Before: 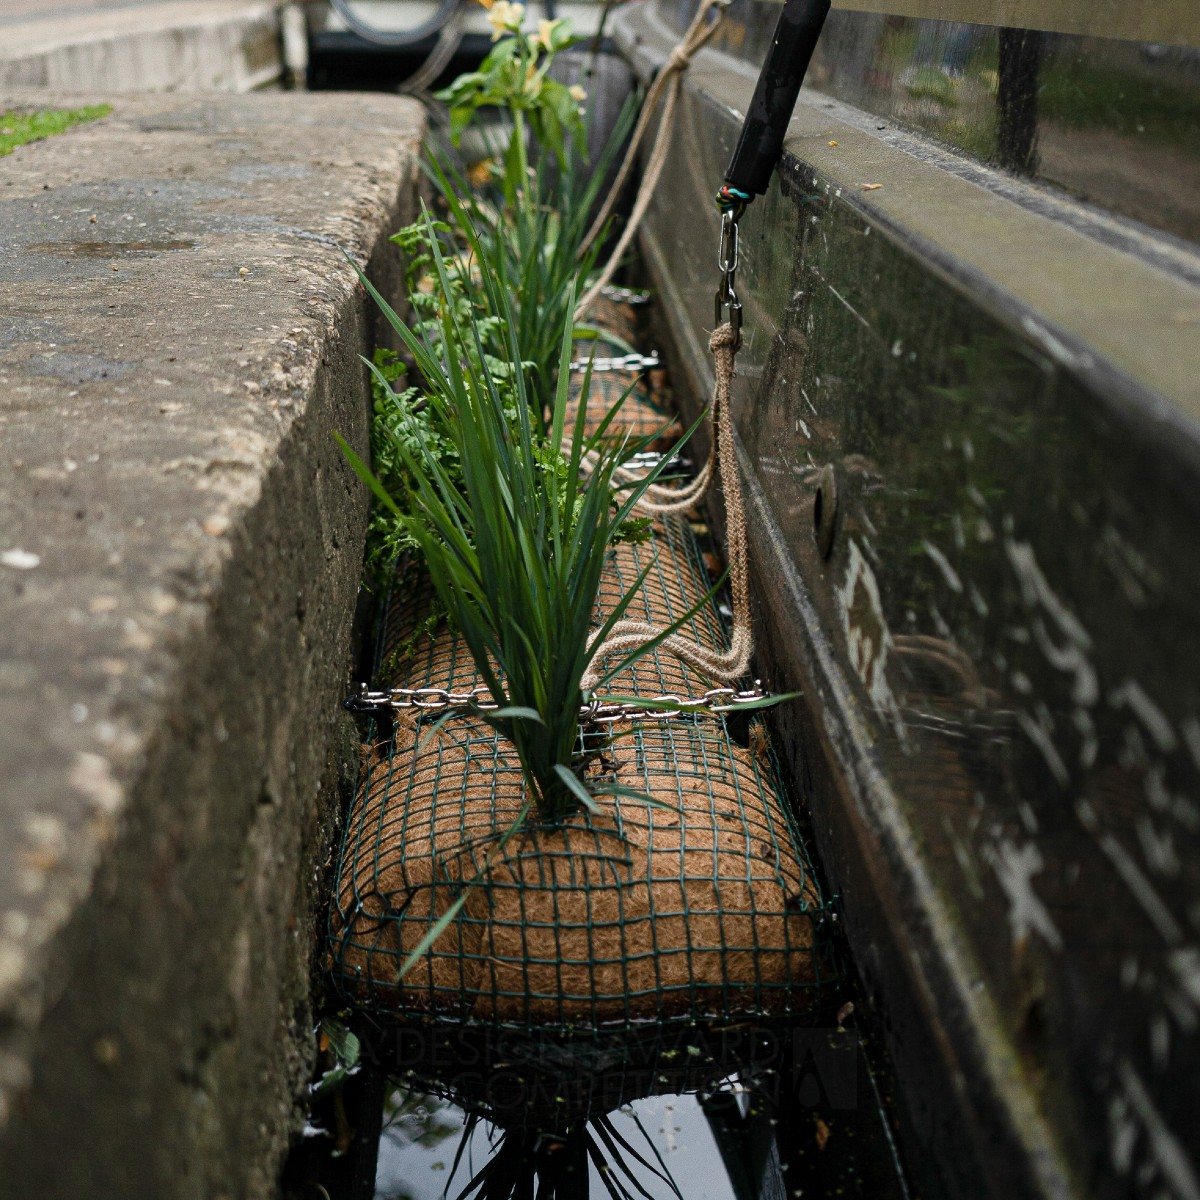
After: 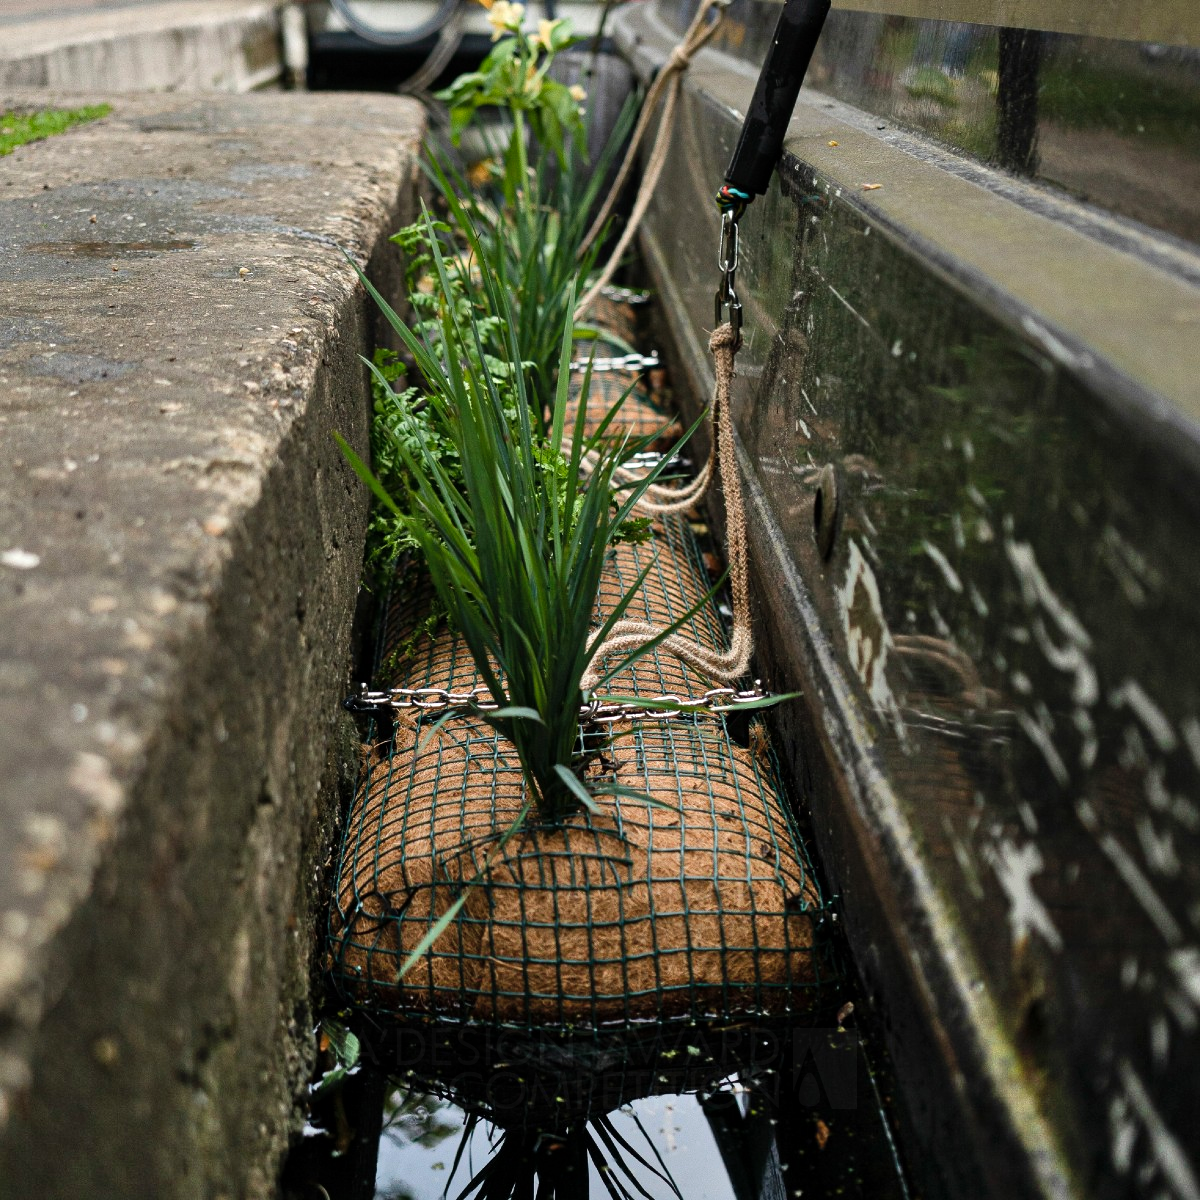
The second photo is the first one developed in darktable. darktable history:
color balance: contrast 10%
shadows and highlights: soften with gaussian
